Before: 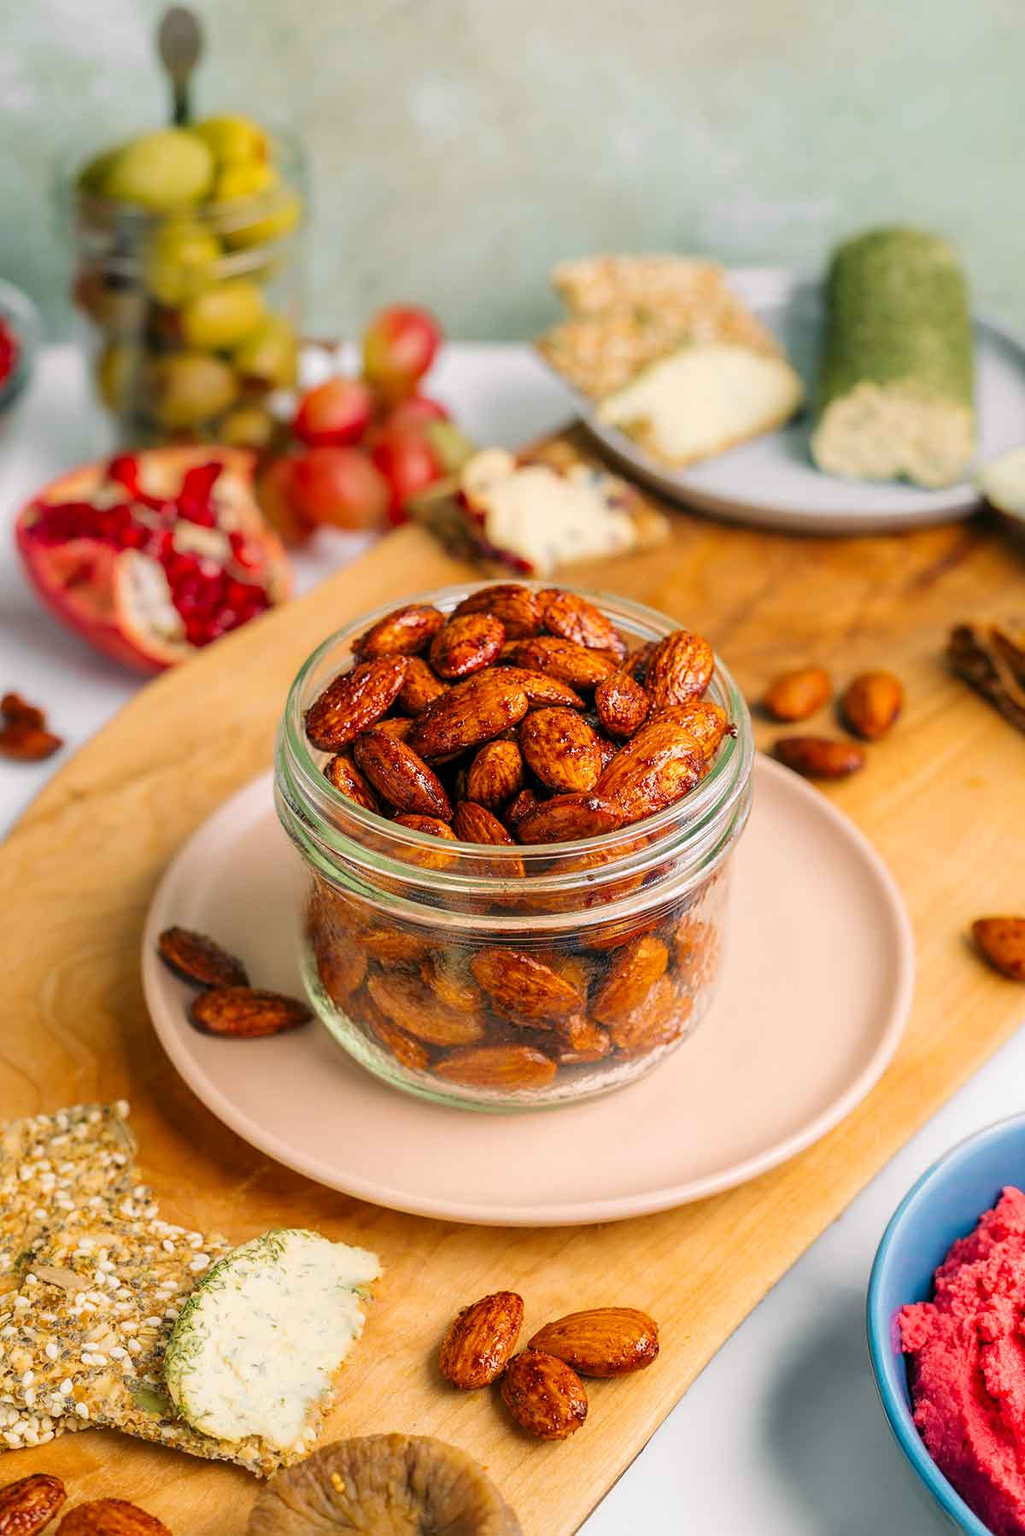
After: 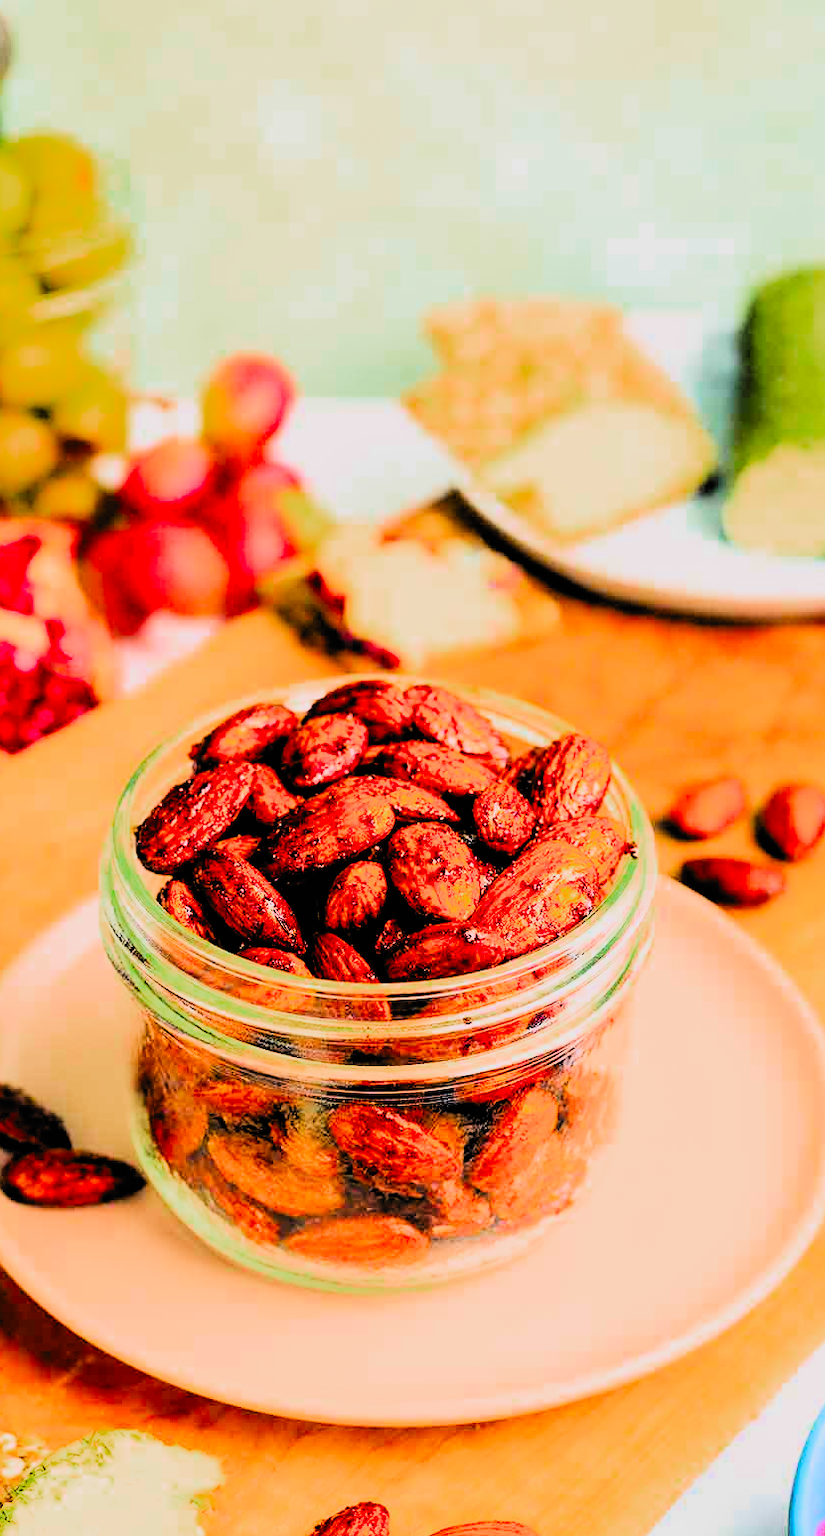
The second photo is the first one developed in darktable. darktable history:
color zones: curves: ch0 [(0, 0.425) (0.143, 0.422) (0.286, 0.42) (0.429, 0.419) (0.571, 0.419) (0.714, 0.42) (0.857, 0.422) (1, 0.425)]; ch1 [(0, 0.666) (0.143, 0.669) (0.286, 0.671) (0.429, 0.67) (0.571, 0.67) (0.714, 0.67) (0.857, 0.67) (1, 0.666)]
contrast brightness saturation: contrast 0.2, brightness 0.15, saturation 0.14
filmic rgb: black relative exposure -4.58 EV, white relative exposure 4.8 EV, threshold 3 EV, hardness 2.36, latitude 36.07%, contrast 1.048, highlights saturation mix 1.32%, shadows ↔ highlights balance 1.25%, color science v4 (2020), enable highlight reconstruction true
crop: left 18.479%, right 12.2%, bottom 13.971%
rgb curve: curves: ch0 [(0, 0) (0.21, 0.15) (0.24, 0.21) (0.5, 0.75) (0.75, 0.96) (0.89, 0.99) (1, 1)]; ch1 [(0, 0.02) (0.21, 0.13) (0.25, 0.2) (0.5, 0.67) (0.75, 0.9) (0.89, 0.97) (1, 1)]; ch2 [(0, 0.02) (0.21, 0.13) (0.25, 0.2) (0.5, 0.67) (0.75, 0.9) (0.89, 0.97) (1, 1)], compensate middle gray true
